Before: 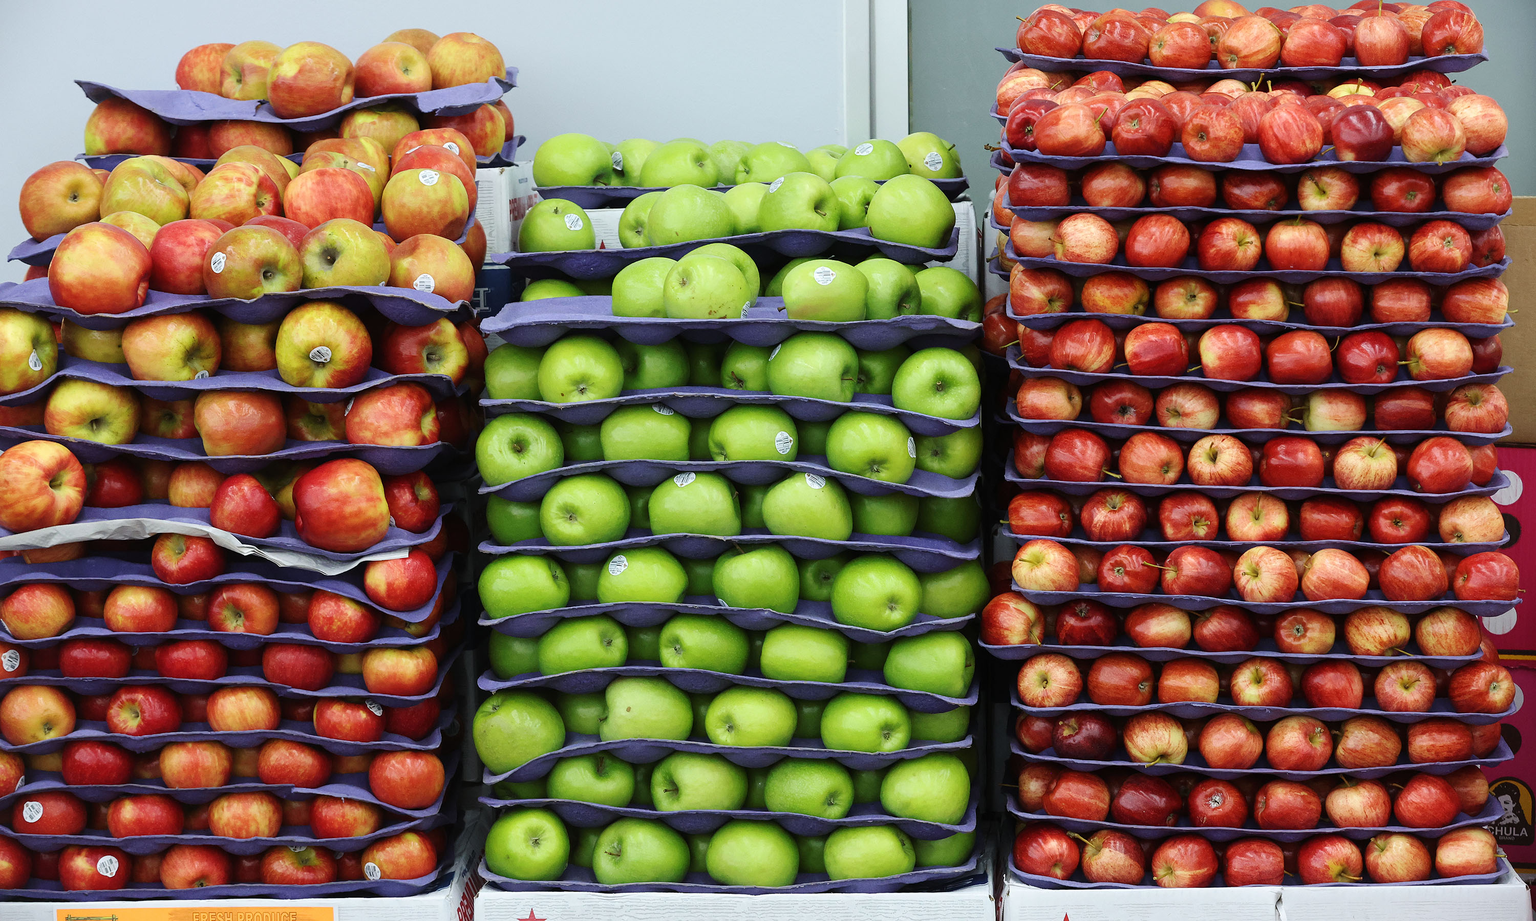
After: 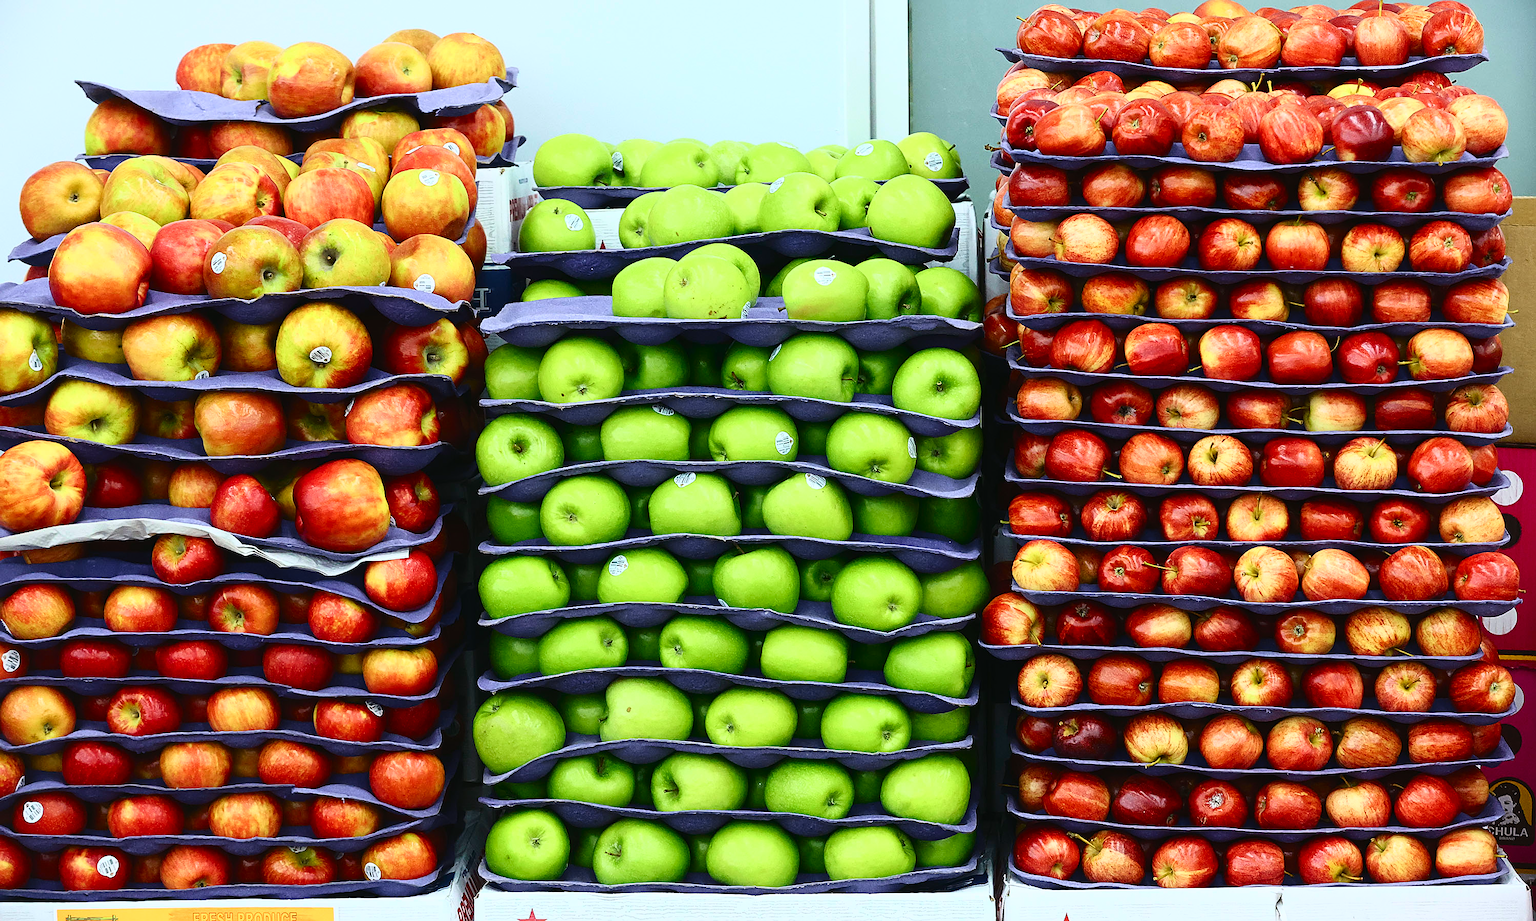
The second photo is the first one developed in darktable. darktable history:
sharpen: on, module defaults
tone curve: curves: ch0 [(0, 0.018) (0.162, 0.128) (0.434, 0.478) (0.667, 0.785) (0.819, 0.943) (1, 0.991)]; ch1 [(0, 0) (0.402, 0.36) (0.476, 0.449) (0.506, 0.505) (0.523, 0.518) (0.582, 0.586) (0.641, 0.668) (0.7, 0.741) (1, 1)]; ch2 [(0, 0) (0.416, 0.403) (0.483, 0.472) (0.503, 0.505) (0.521, 0.519) (0.547, 0.561) (0.597, 0.643) (0.699, 0.759) (0.997, 0.858)], color space Lab, independent channels, preserve colors none
